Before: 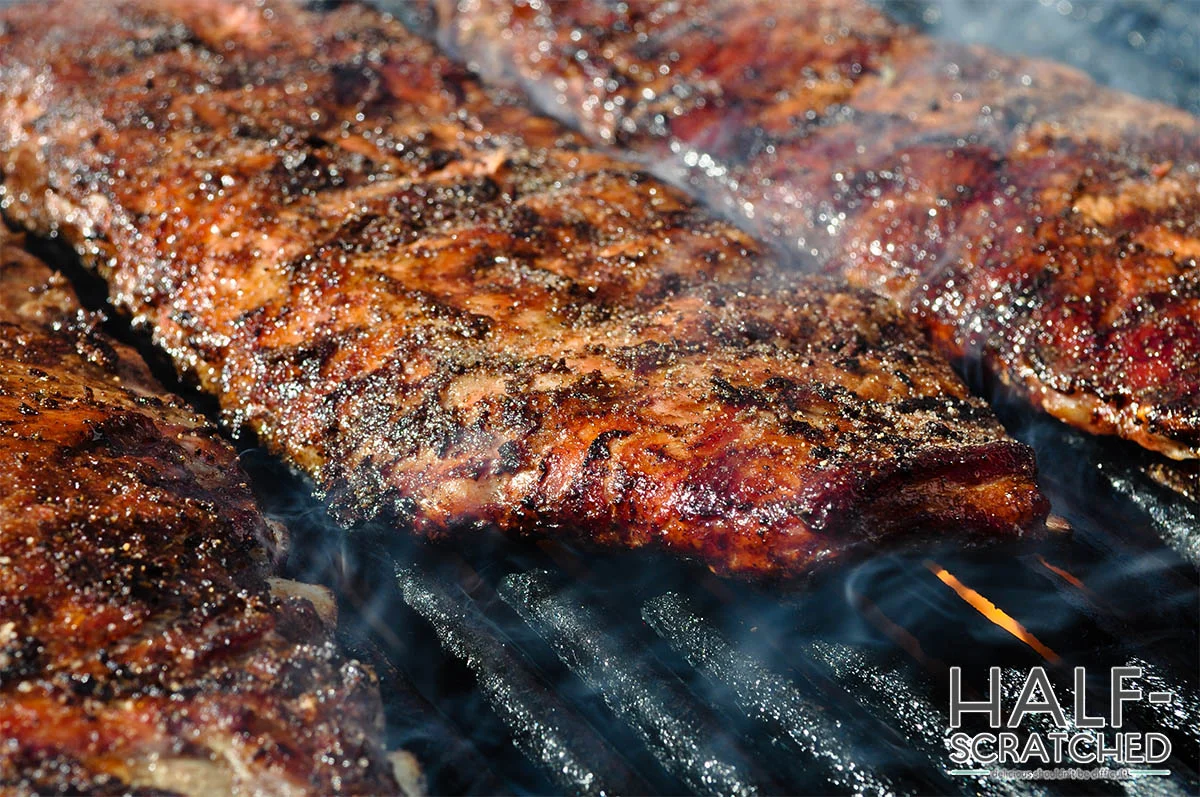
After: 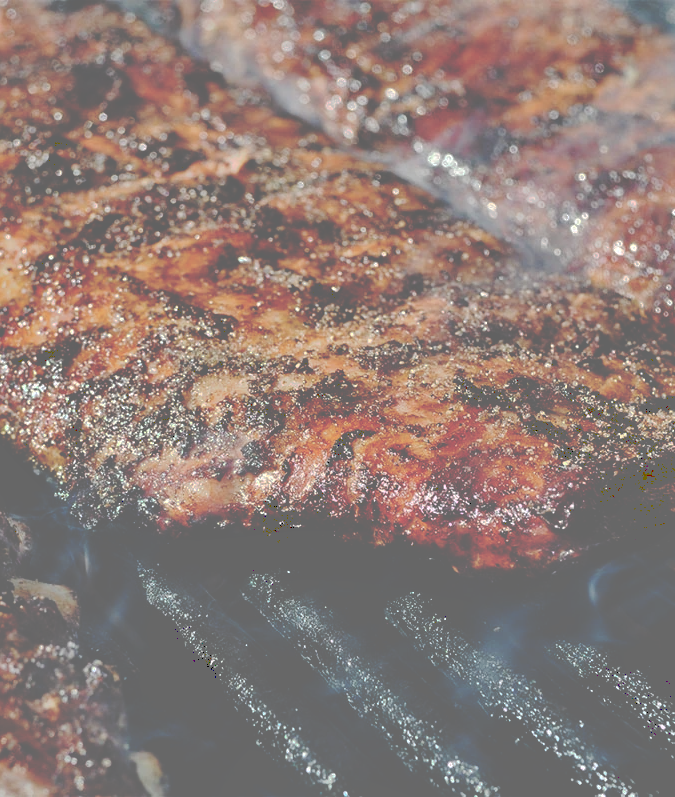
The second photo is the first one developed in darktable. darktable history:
local contrast: mode bilateral grid, contrast 20, coarseness 50, detail 120%, midtone range 0.2
shadows and highlights: highlights color adjustment 0%, low approximation 0.01, soften with gaussian
crop: left 21.496%, right 22.254%
tone curve: curves: ch0 [(0, 0) (0.003, 0.439) (0.011, 0.439) (0.025, 0.439) (0.044, 0.439) (0.069, 0.439) (0.1, 0.439) (0.136, 0.44) (0.177, 0.444) (0.224, 0.45) (0.277, 0.462) (0.335, 0.487) (0.399, 0.528) (0.468, 0.577) (0.543, 0.621) (0.623, 0.669) (0.709, 0.715) (0.801, 0.764) (0.898, 0.804) (1, 1)], preserve colors none
